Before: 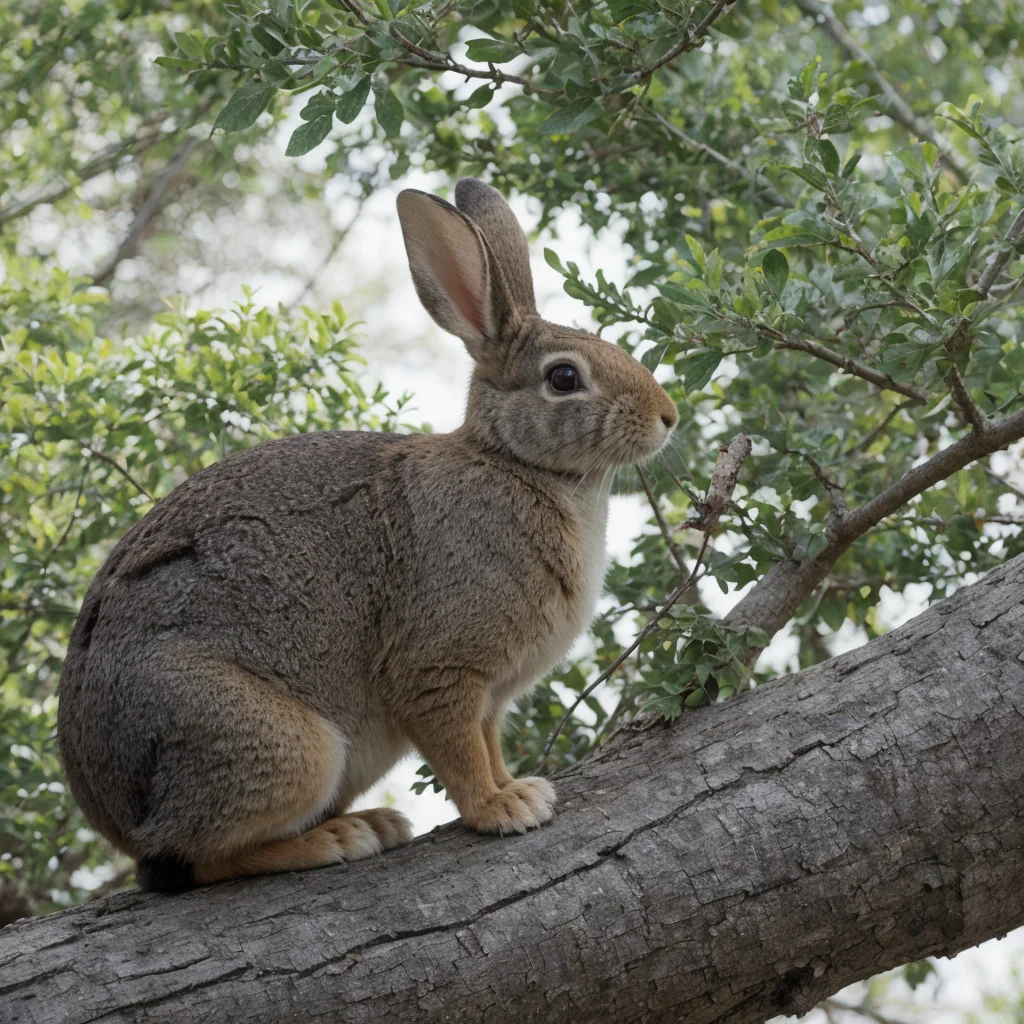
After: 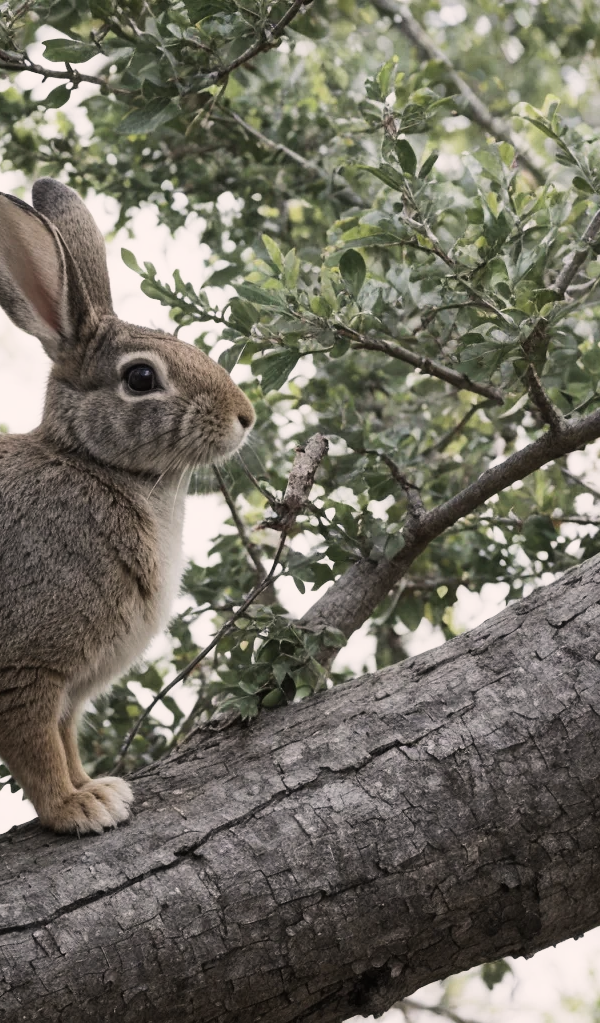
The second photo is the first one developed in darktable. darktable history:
color correction: highlights a* 5.59, highlights b* 5.24, saturation 0.68
sigmoid: contrast 1.22, skew 0.65
tone equalizer: -8 EV -0.75 EV, -7 EV -0.7 EV, -6 EV -0.6 EV, -5 EV -0.4 EV, -3 EV 0.4 EV, -2 EV 0.6 EV, -1 EV 0.7 EV, +0 EV 0.75 EV, edges refinement/feathering 500, mask exposure compensation -1.57 EV, preserve details no
crop: left 41.402%
